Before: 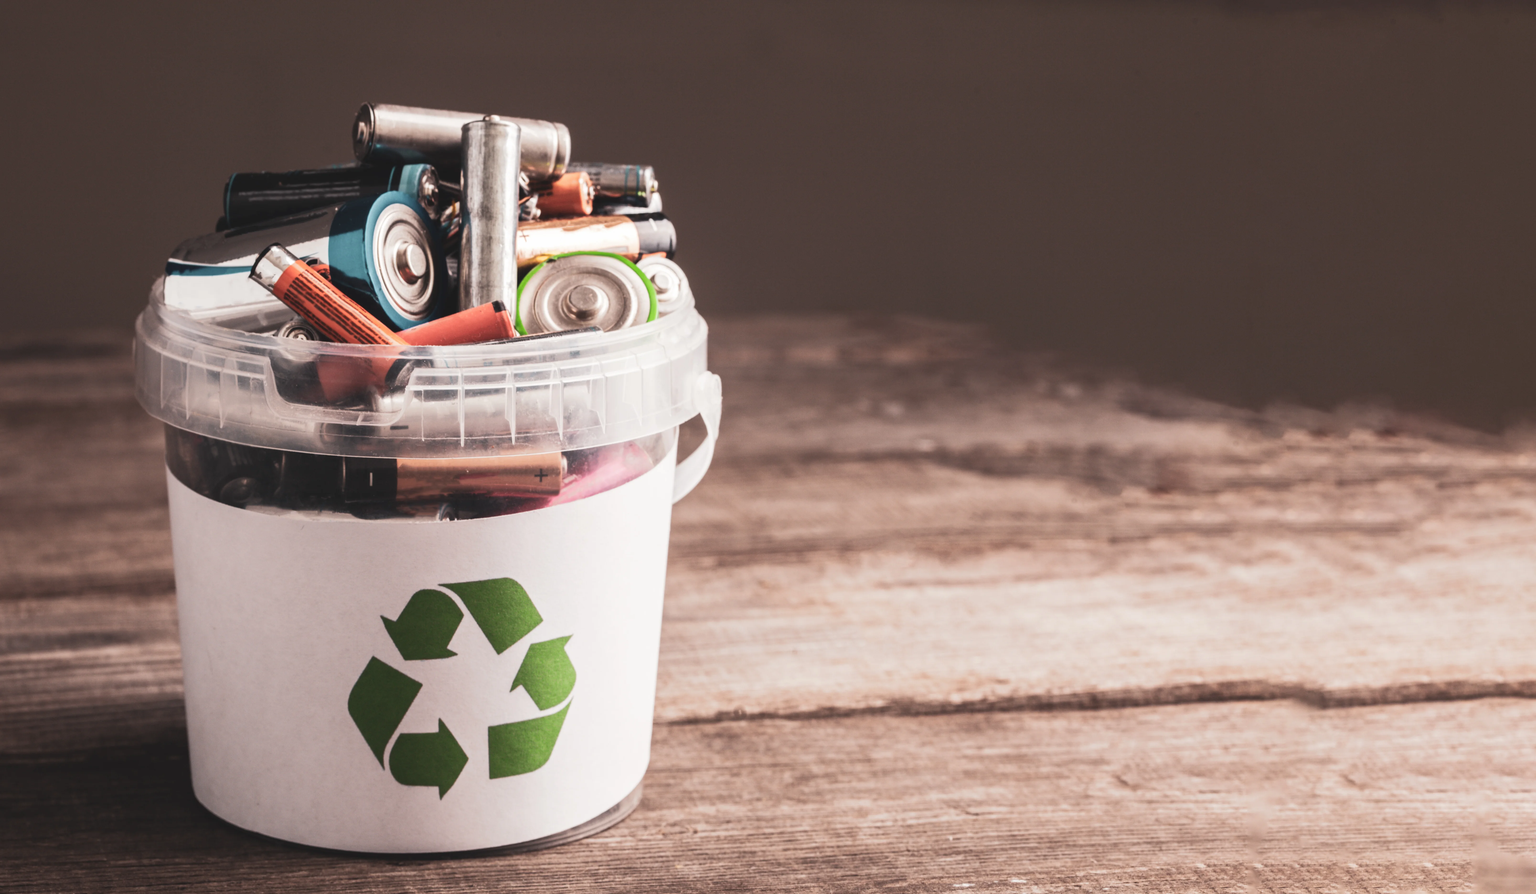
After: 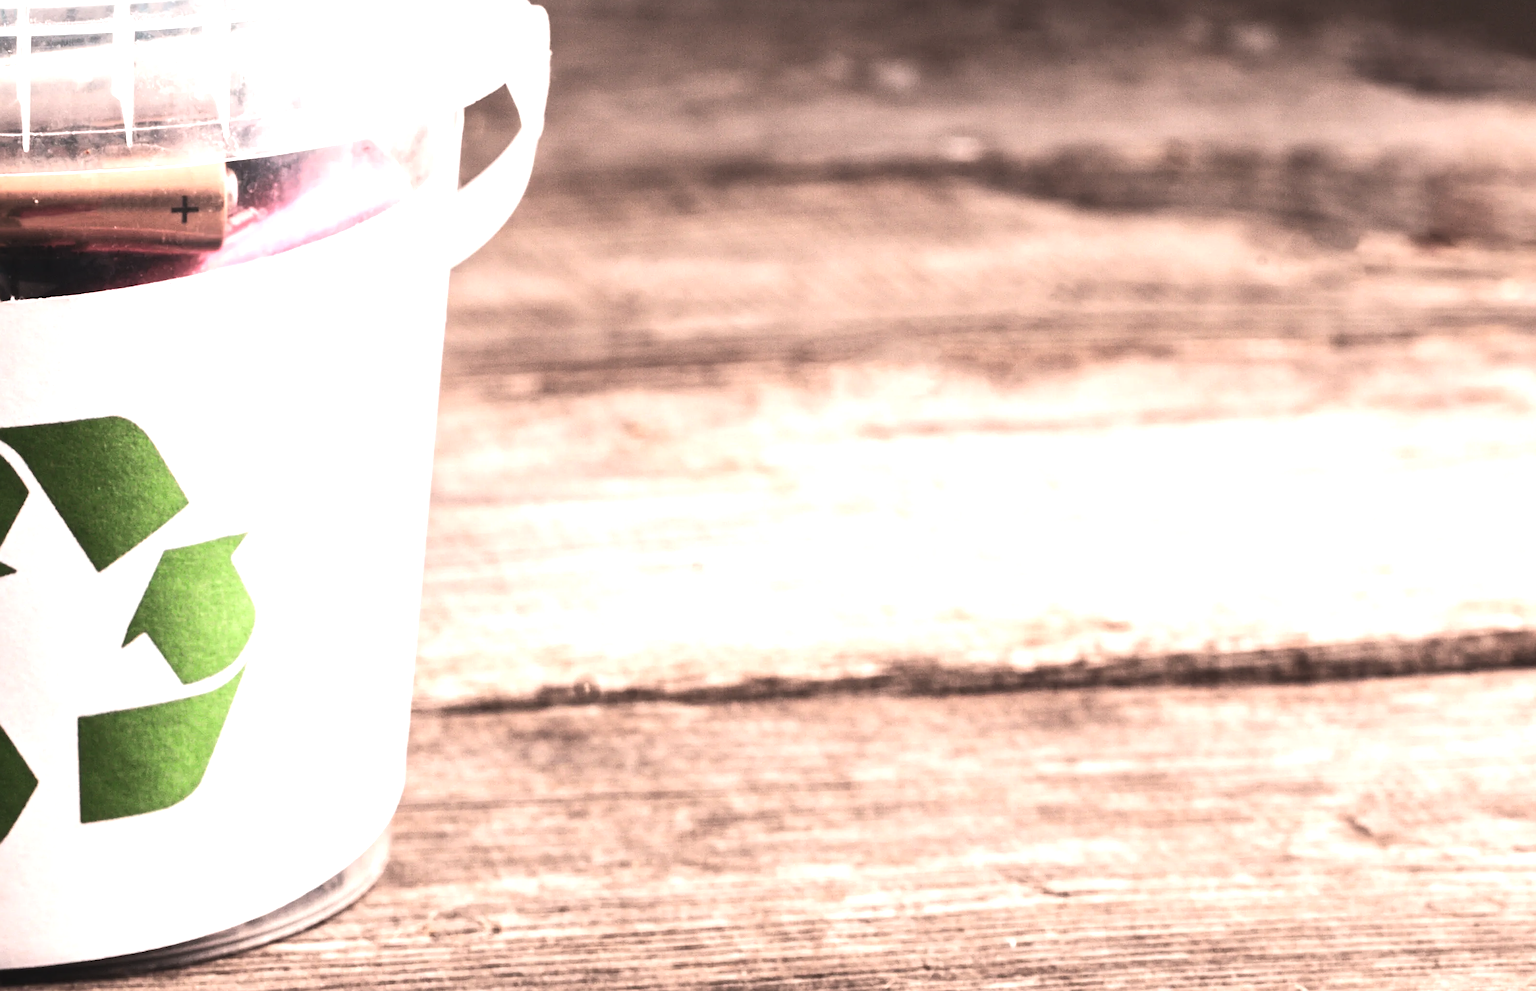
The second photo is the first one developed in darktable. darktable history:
sharpen: on, module defaults
tone equalizer: -8 EV -1.1 EV, -7 EV -0.978 EV, -6 EV -0.844 EV, -5 EV -0.594 EV, -3 EV 0.579 EV, -2 EV 0.881 EV, -1 EV 0.996 EV, +0 EV 1.08 EV, edges refinement/feathering 500, mask exposure compensation -1.57 EV, preserve details no
crop: left 29.28%, top 41.609%, right 21.205%, bottom 3.49%
